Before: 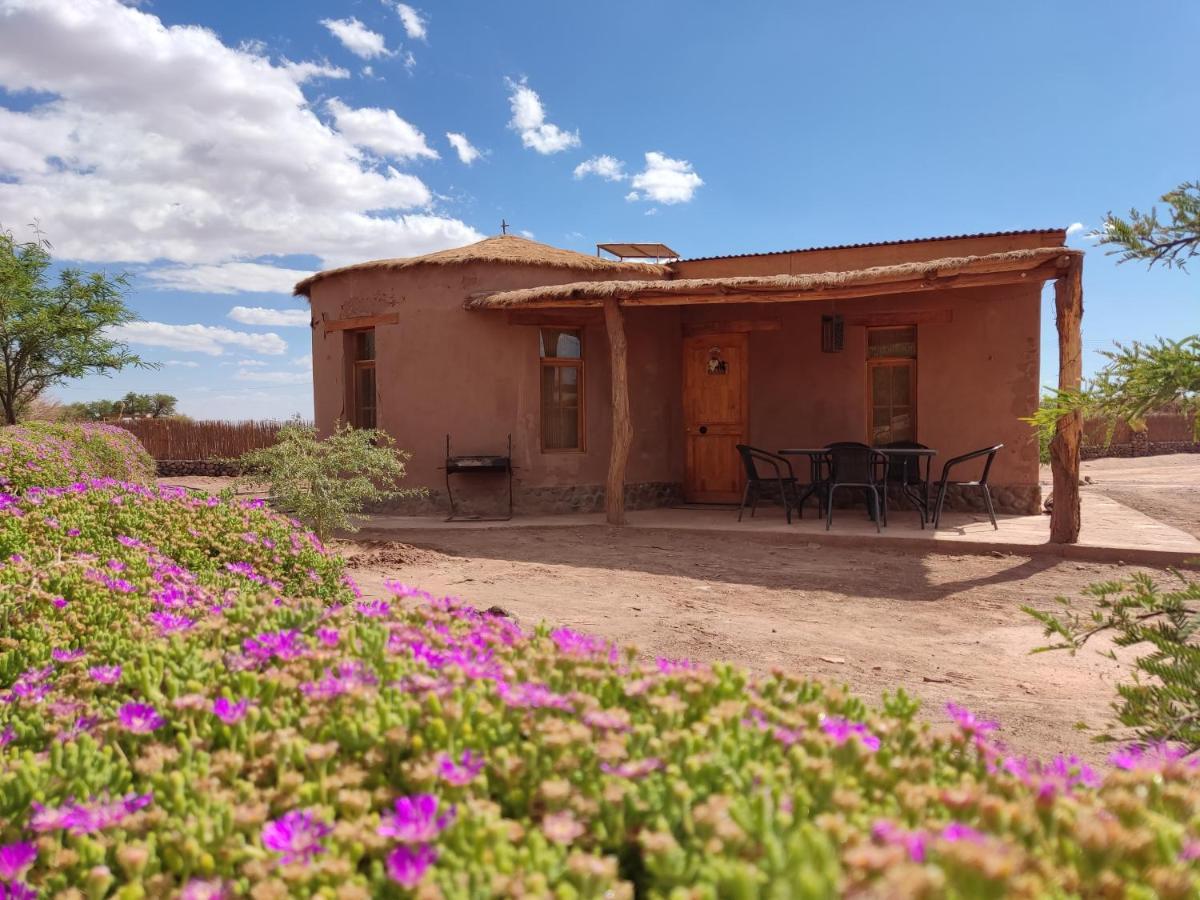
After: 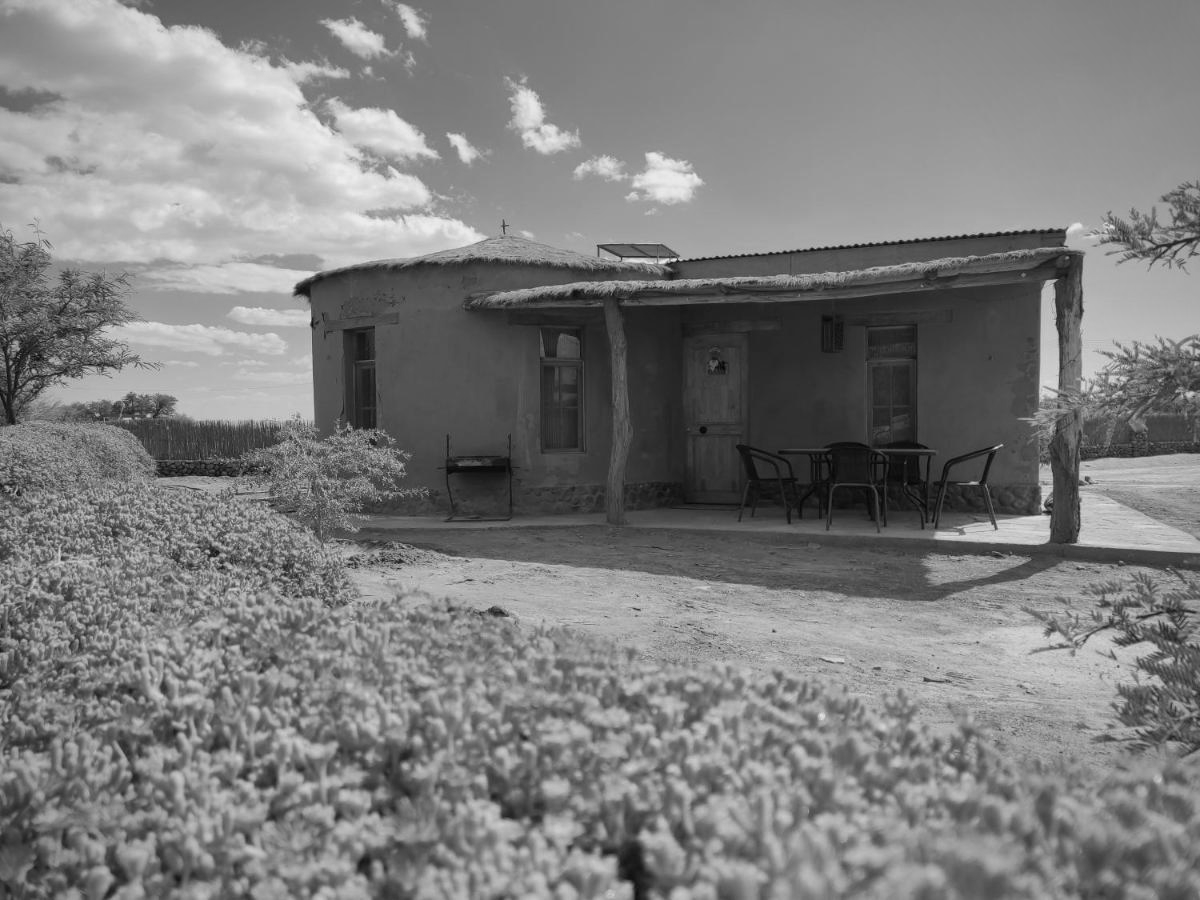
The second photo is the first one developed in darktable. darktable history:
color calibration: illuminant Planckian (black body), x 0.351, y 0.352, temperature 4794.27 K
vignetting: fall-off radius 63.6%
monochrome: a -74.22, b 78.2
